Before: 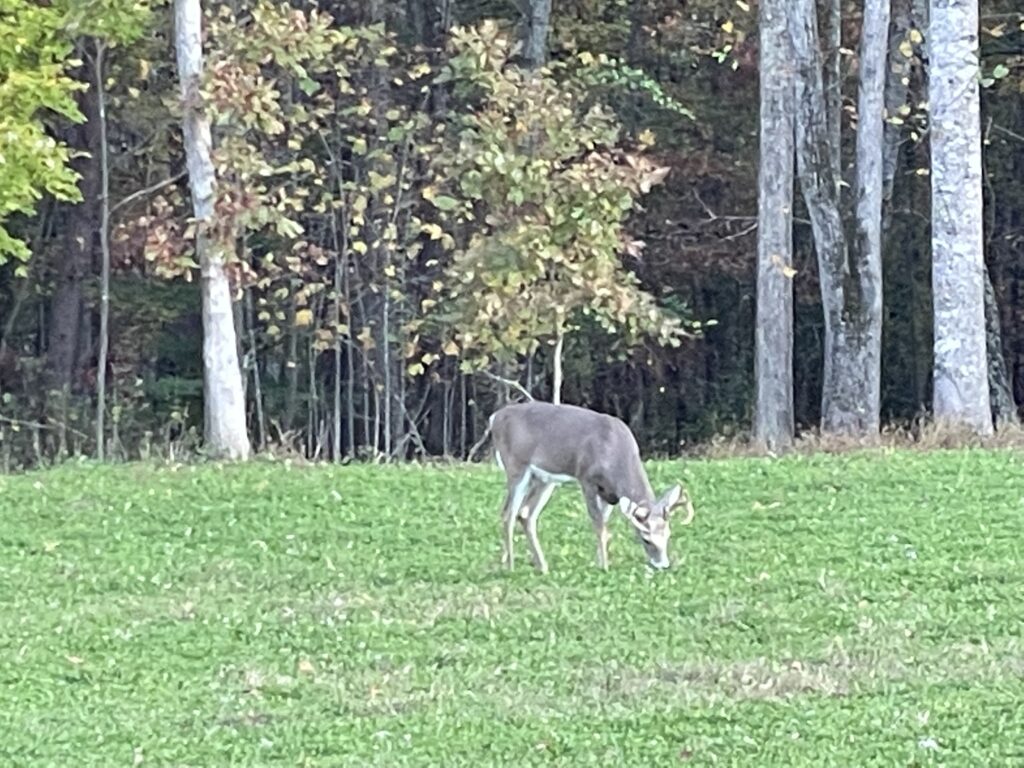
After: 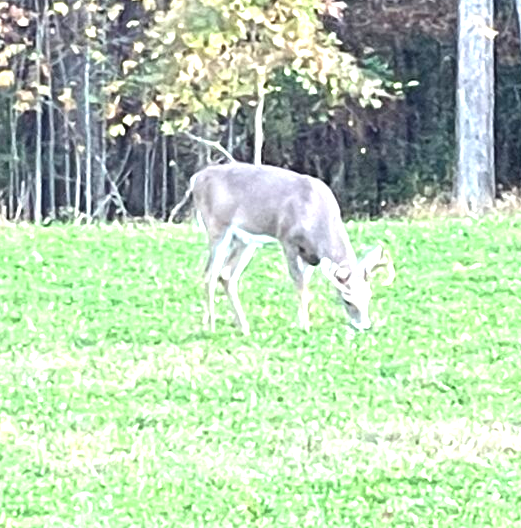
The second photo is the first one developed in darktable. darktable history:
crop and rotate: left 29.237%, top 31.152%, right 19.807%
exposure: black level correction -0.002, exposure 1.115 EV, compensate highlight preservation false
